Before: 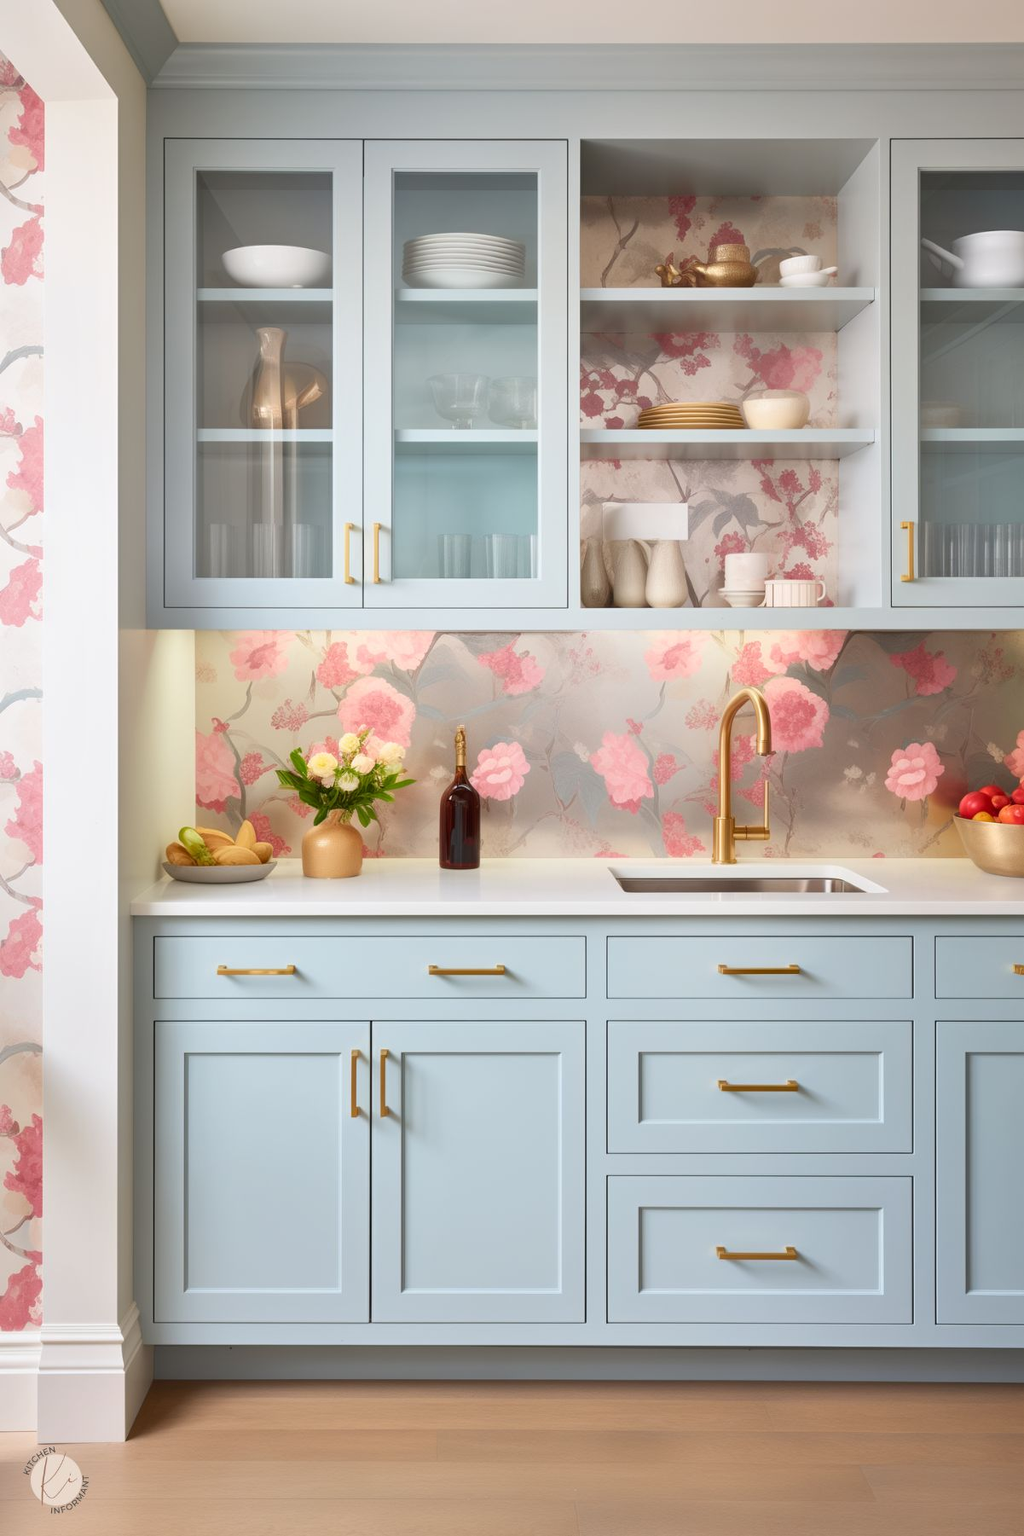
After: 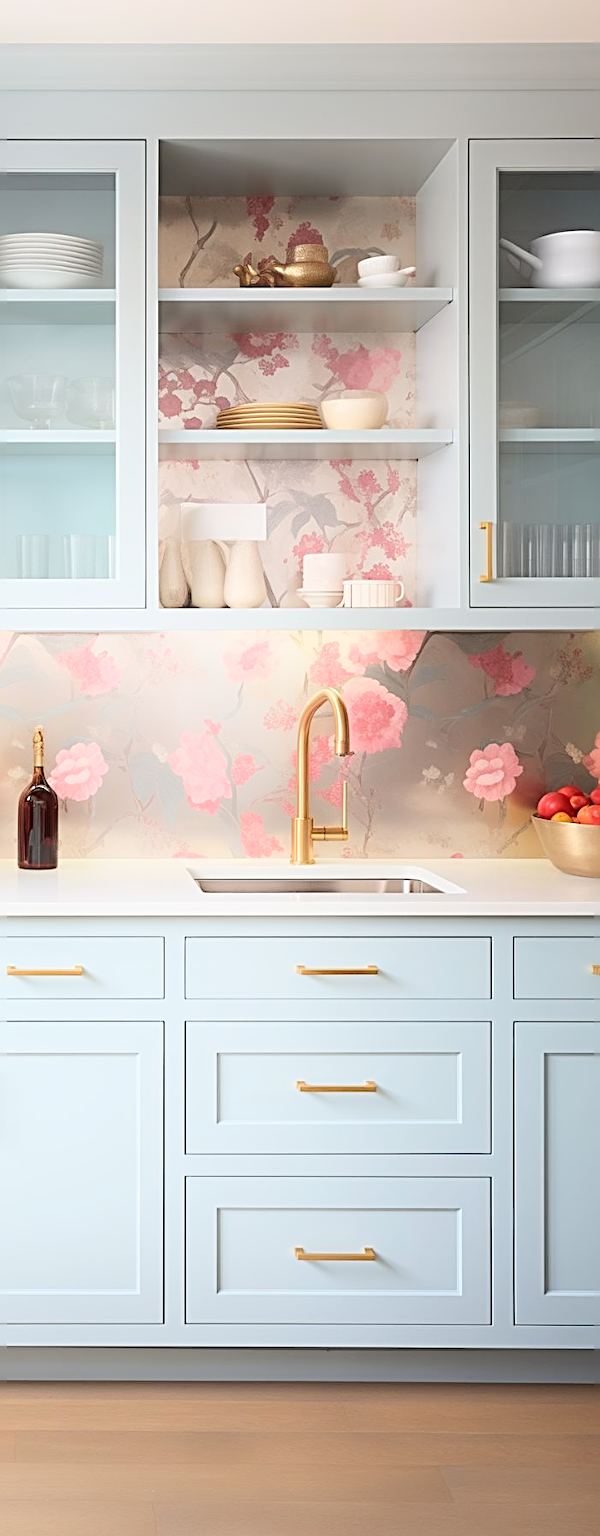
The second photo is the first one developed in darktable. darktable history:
crop: left 41.27%
shadows and highlights: shadows -89.81, highlights 89.49, soften with gaussian
sharpen: radius 3, amount 0.768
